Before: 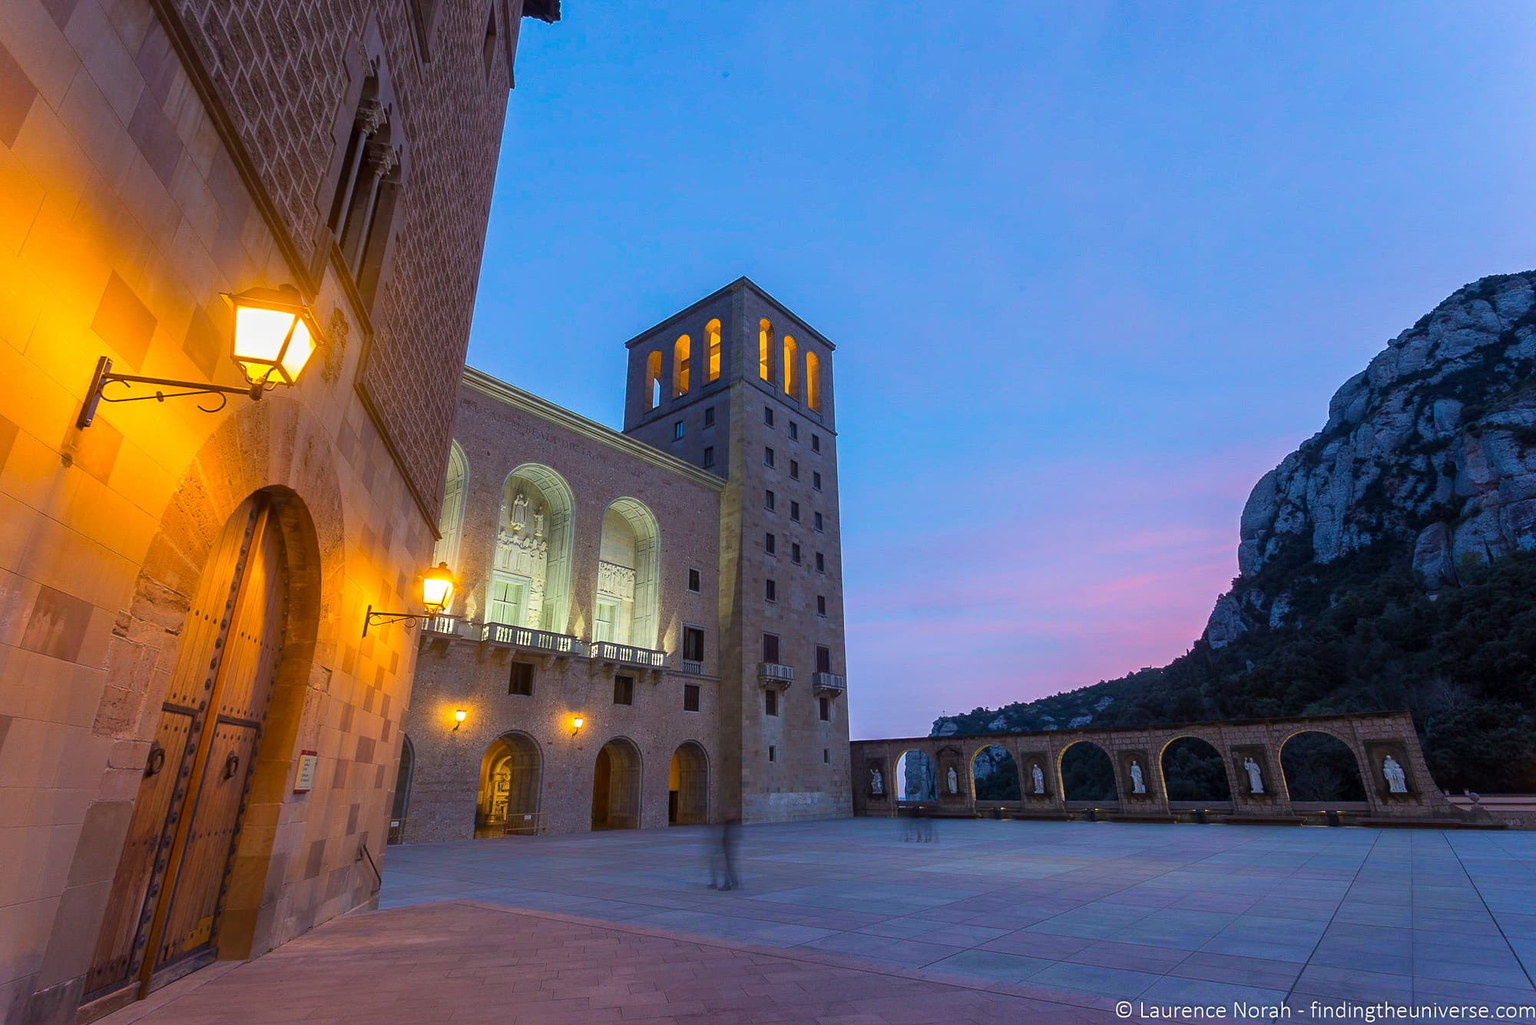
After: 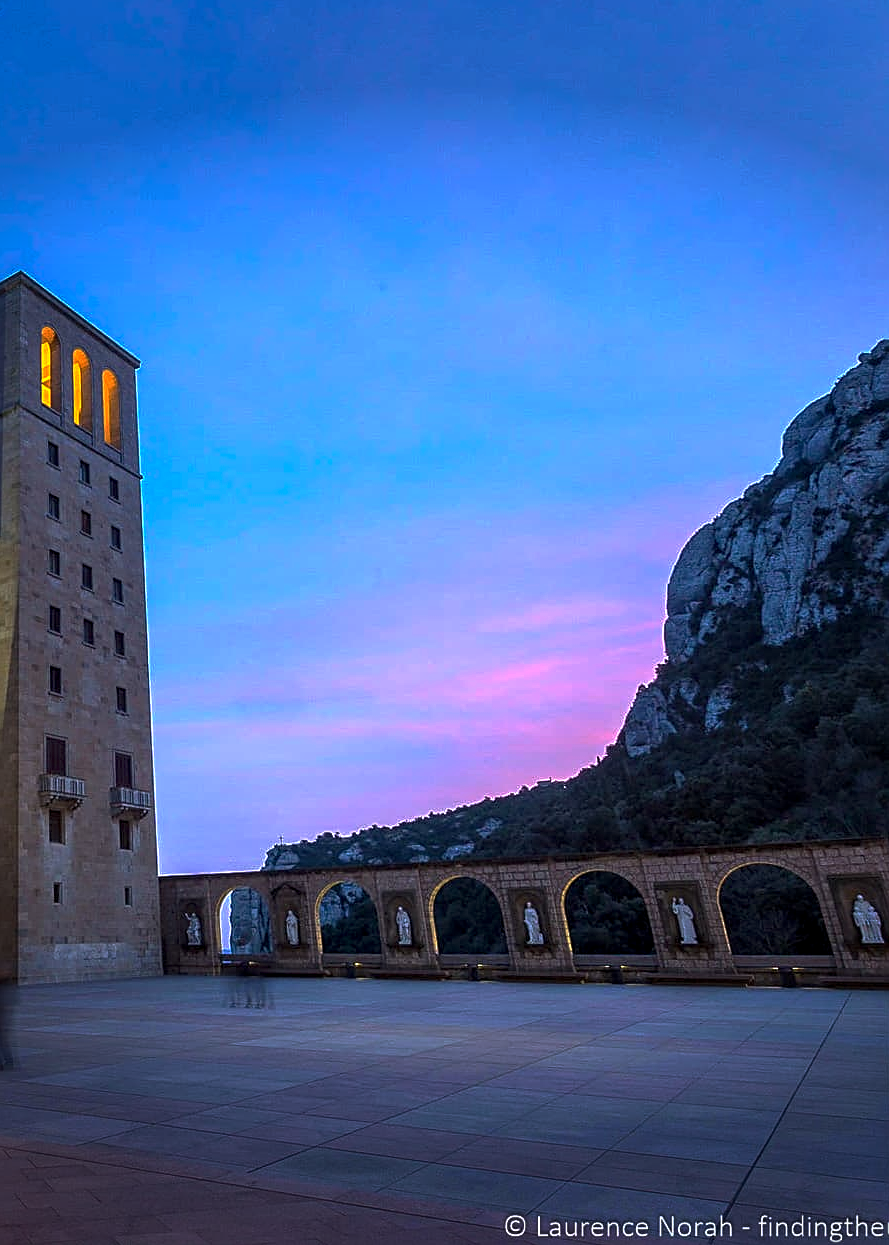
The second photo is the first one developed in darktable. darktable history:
vignetting: fall-off start 78.92%, brightness -0.638, saturation -0.004, width/height ratio 1.329
crop: left 47.429%, top 6.658%, right 8.077%
sharpen: amount 0.569
base curve: curves: ch0 [(0, 0) (0.595, 0.418) (1, 1)], preserve colors none
exposure: black level correction 0, exposure 0.699 EV, compensate highlight preservation false
local contrast: detail 130%
